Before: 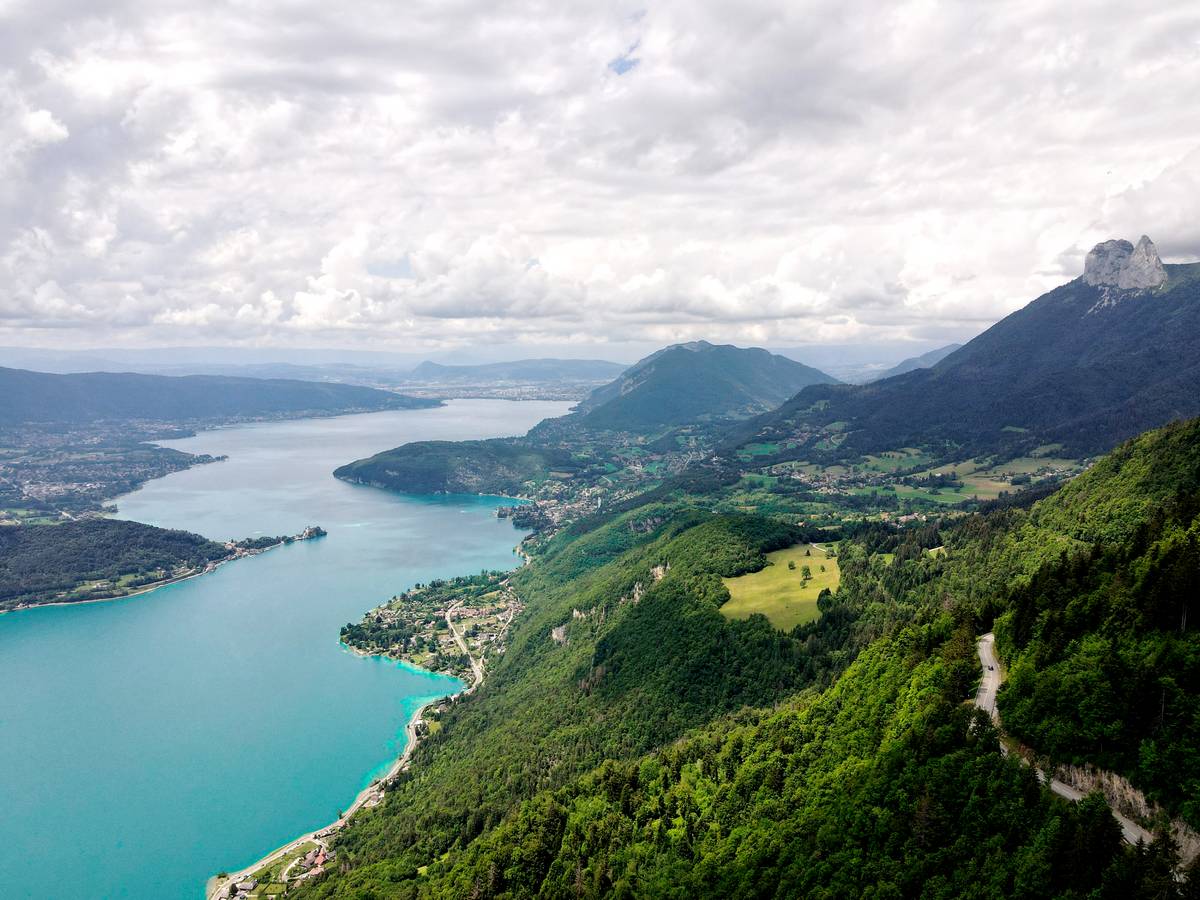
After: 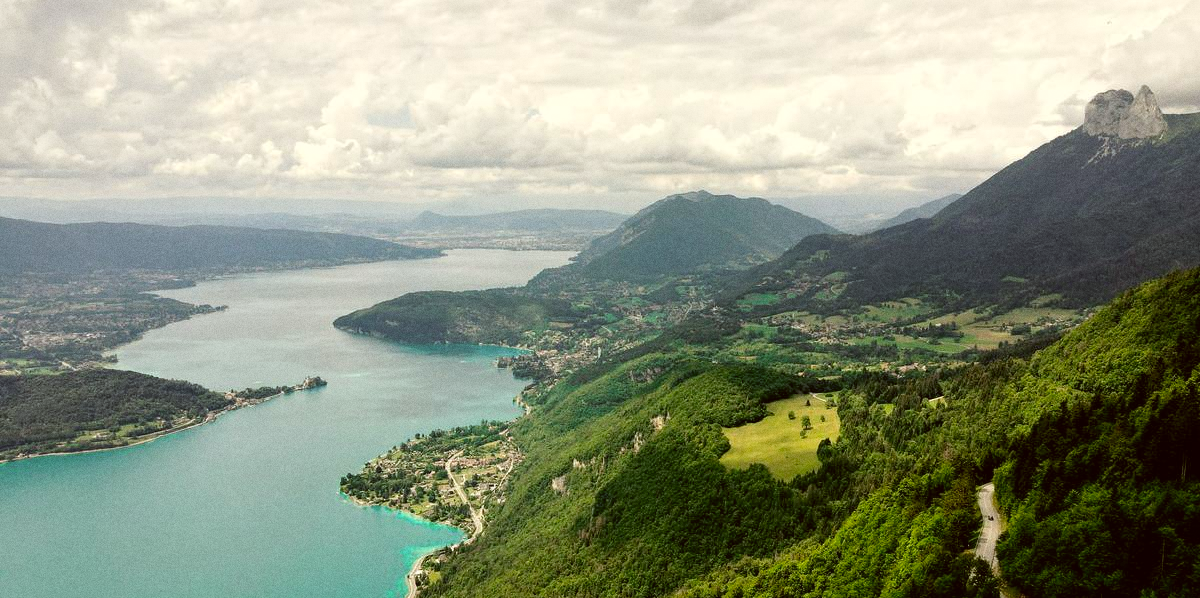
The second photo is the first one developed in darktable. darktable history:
contrast brightness saturation: saturation -0.05
grain: on, module defaults
crop: top 16.727%, bottom 16.727%
color correction: highlights a* -1.43, highlights b* 10.12, shadows a* 0.395, shadows b* 19.35
